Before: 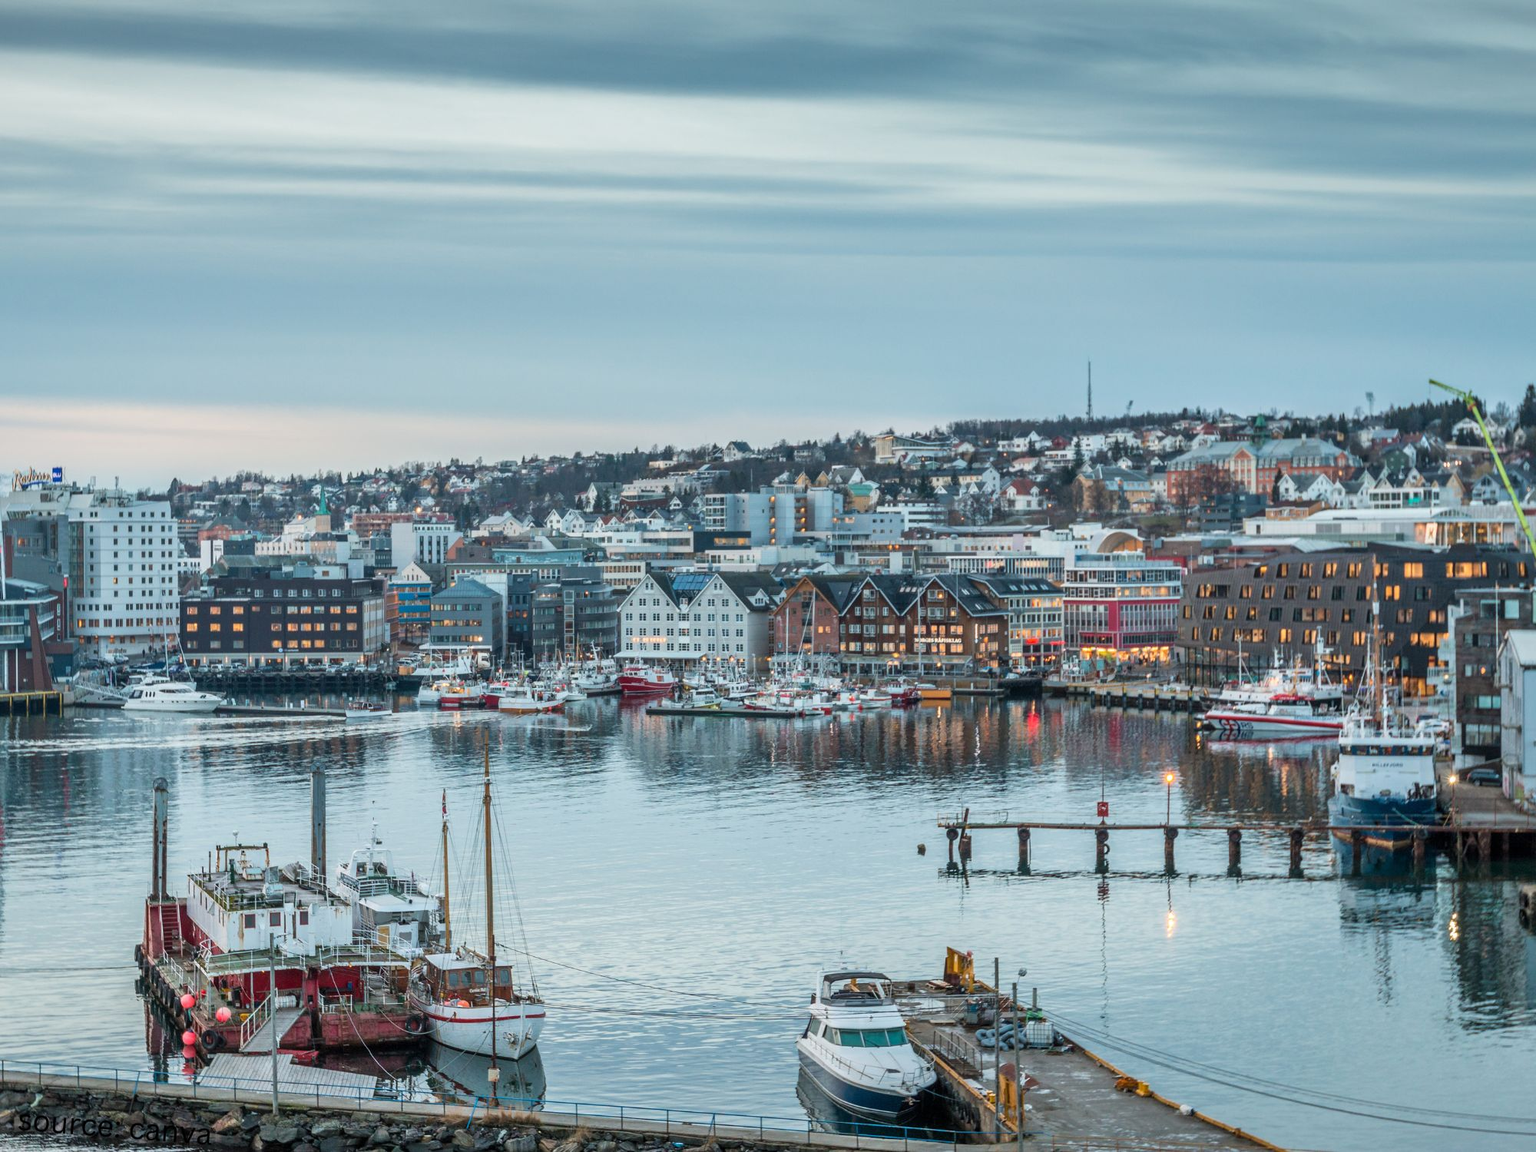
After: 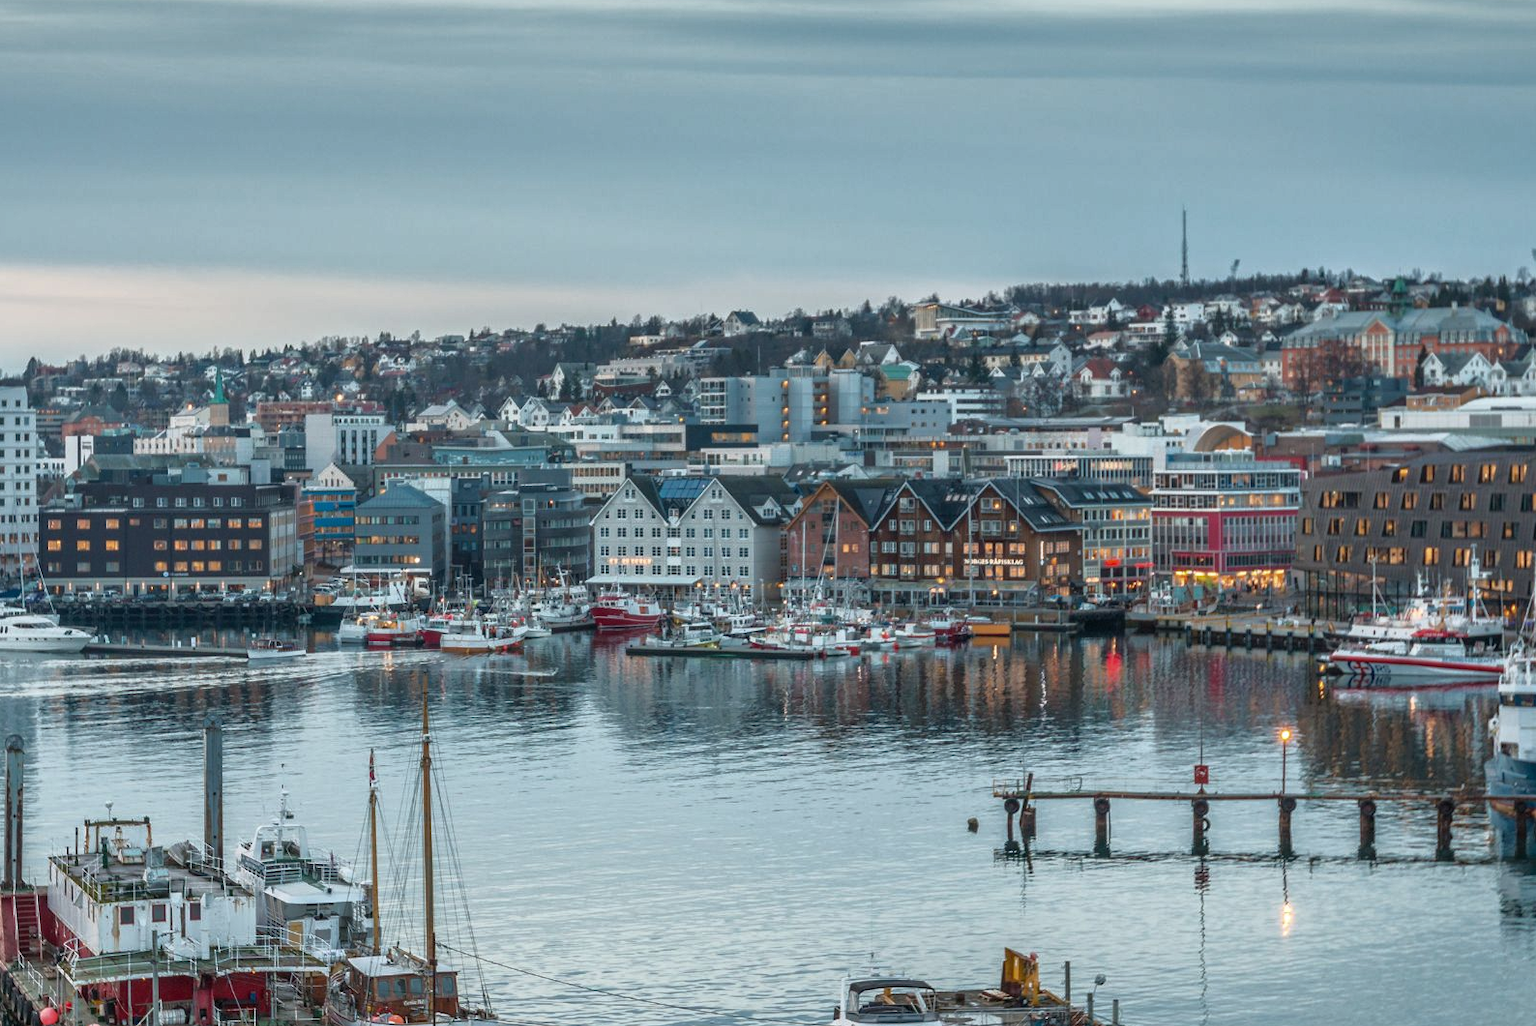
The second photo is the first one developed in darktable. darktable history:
crop: left 9.712%, top 16.928%, right 10.845%, bottom 12.332%
tone curve: curves: ch0 [(0, 0) (0.48, 0.431) (0.7, 0.609) (0.864, 0.854) (1, 1)]
